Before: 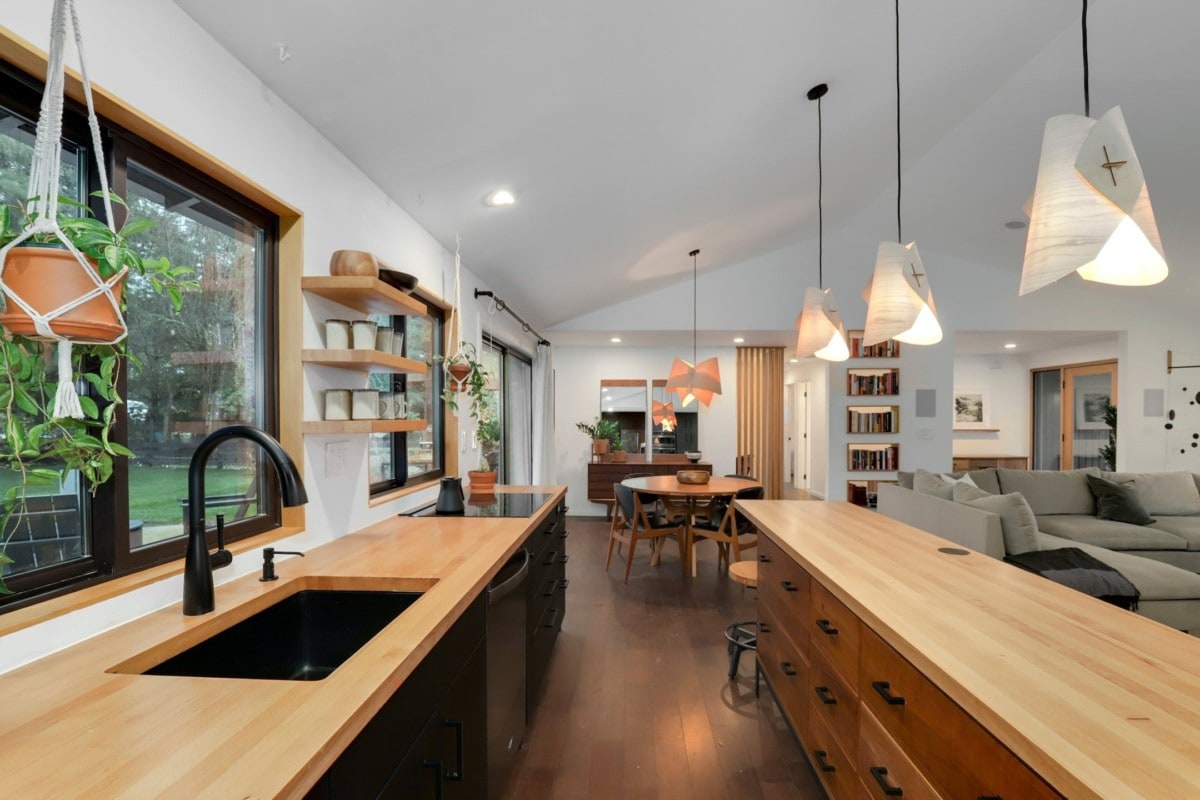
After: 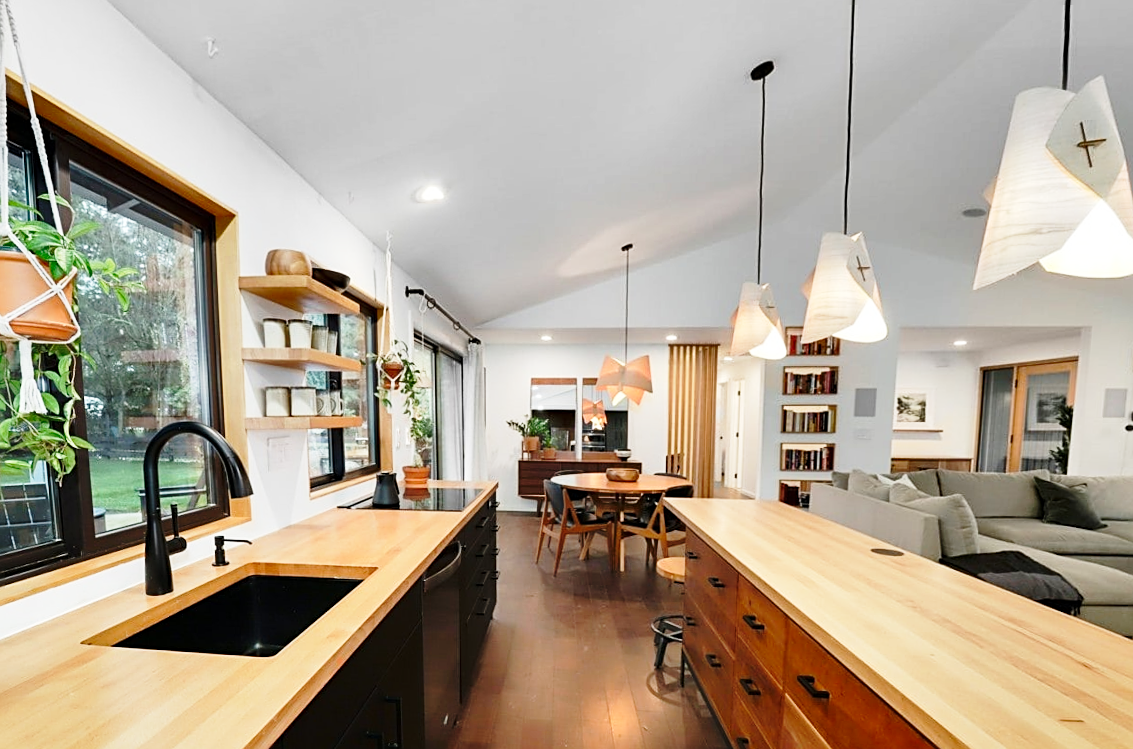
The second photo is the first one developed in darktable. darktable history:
rotate and perspective: rotation 0.062°, lens shift (vertical) 0.115, lens shift (horizontal) -0.133, crop left 0.047, crop right 0.94, crop top 0.061, crop bottom 0.94
base curve: curves: ch0 [(0, 0) (0.028, 0.03) (0.121, 0.232) (0.46, 0.748) (0.859, 0.968) (1, 1)], preserve colors none
sharpen: on, module defaults
shadows and highlights: shadows 5, soften with gaussian
